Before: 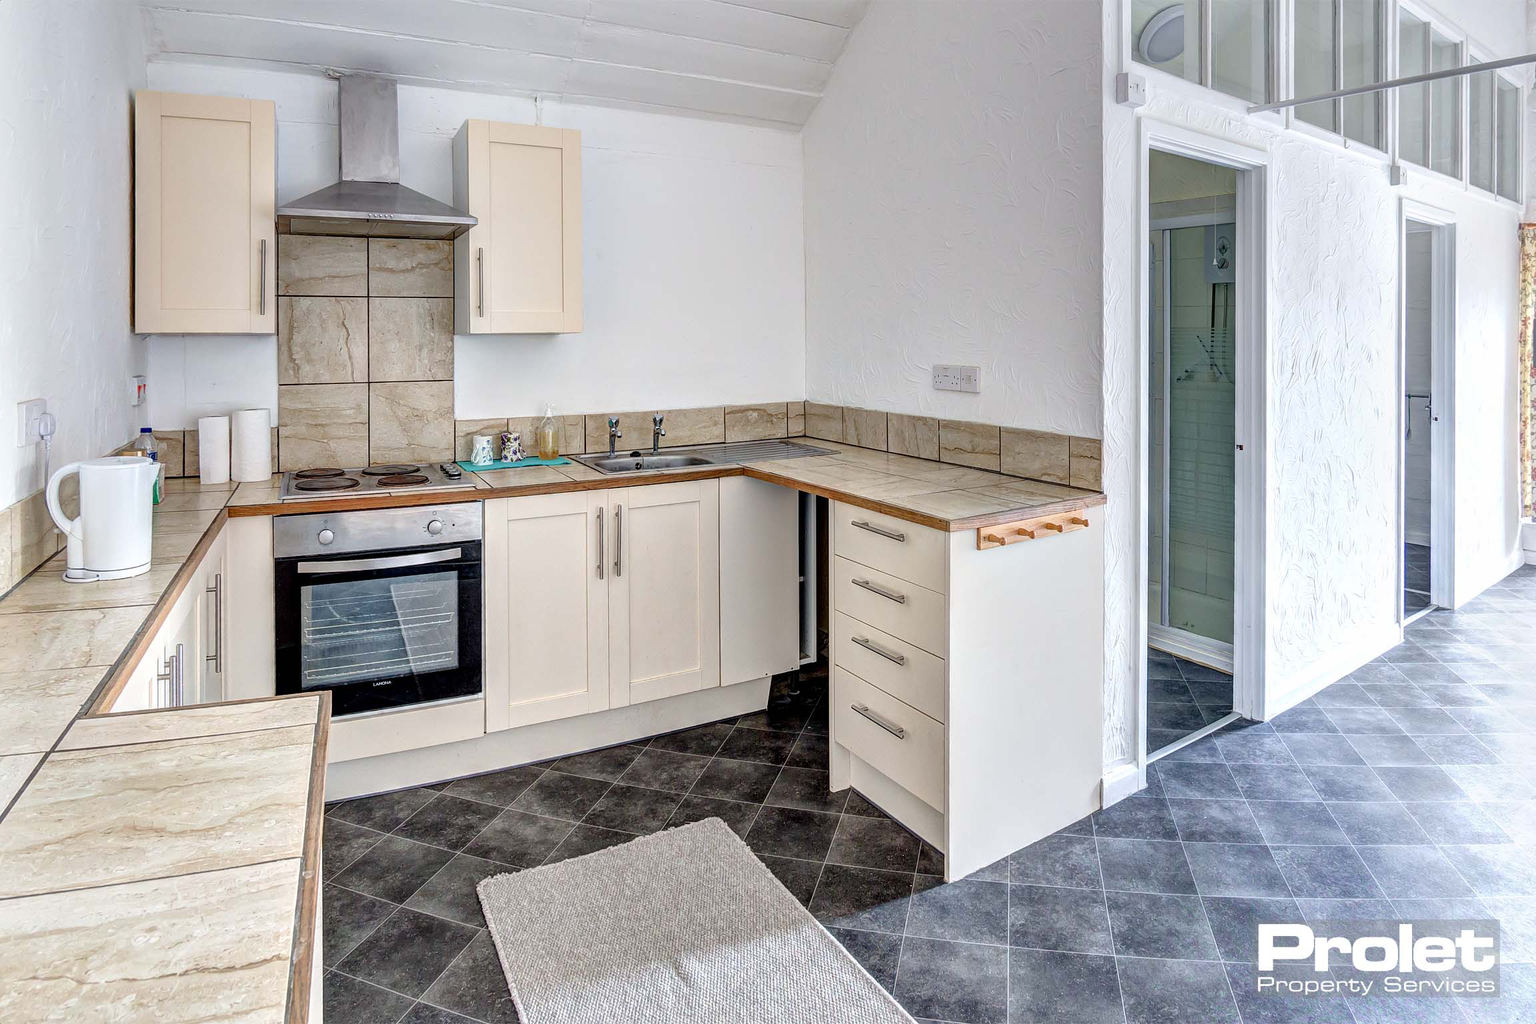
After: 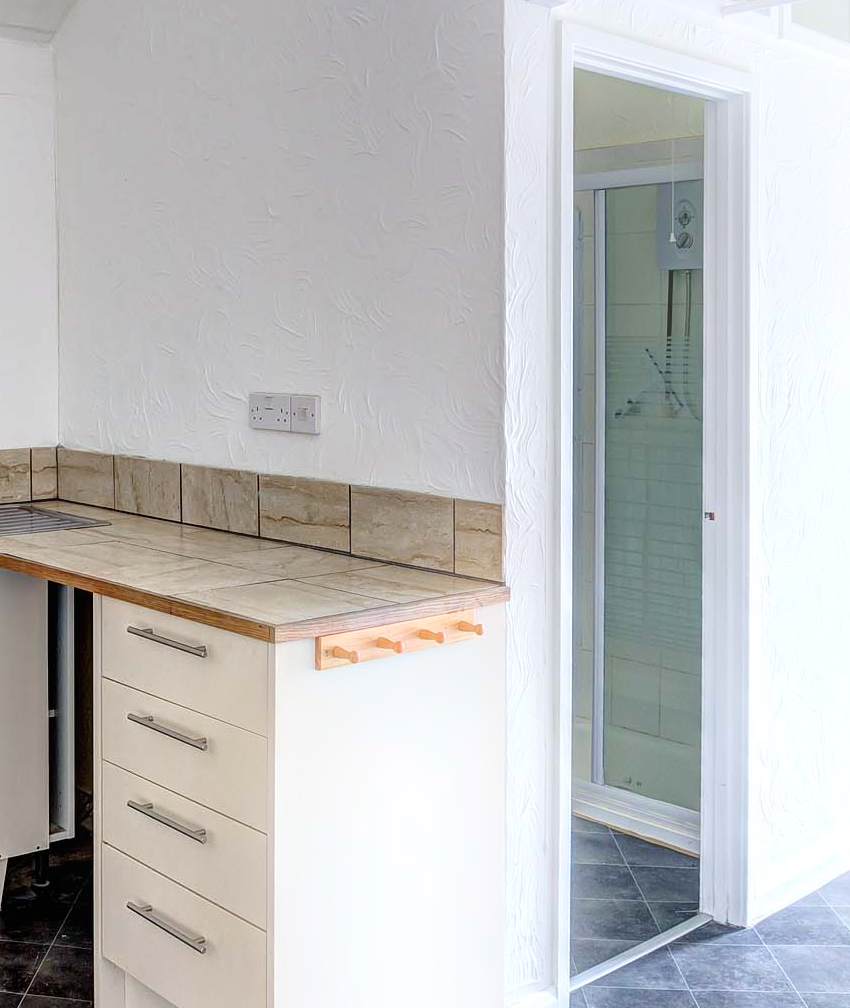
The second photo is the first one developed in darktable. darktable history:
crop and rotate: left 49.936%, top 10.094%, right 13.136%, bottom 24.256%
bloom: size 16%, threshold 98%, strength 20%
